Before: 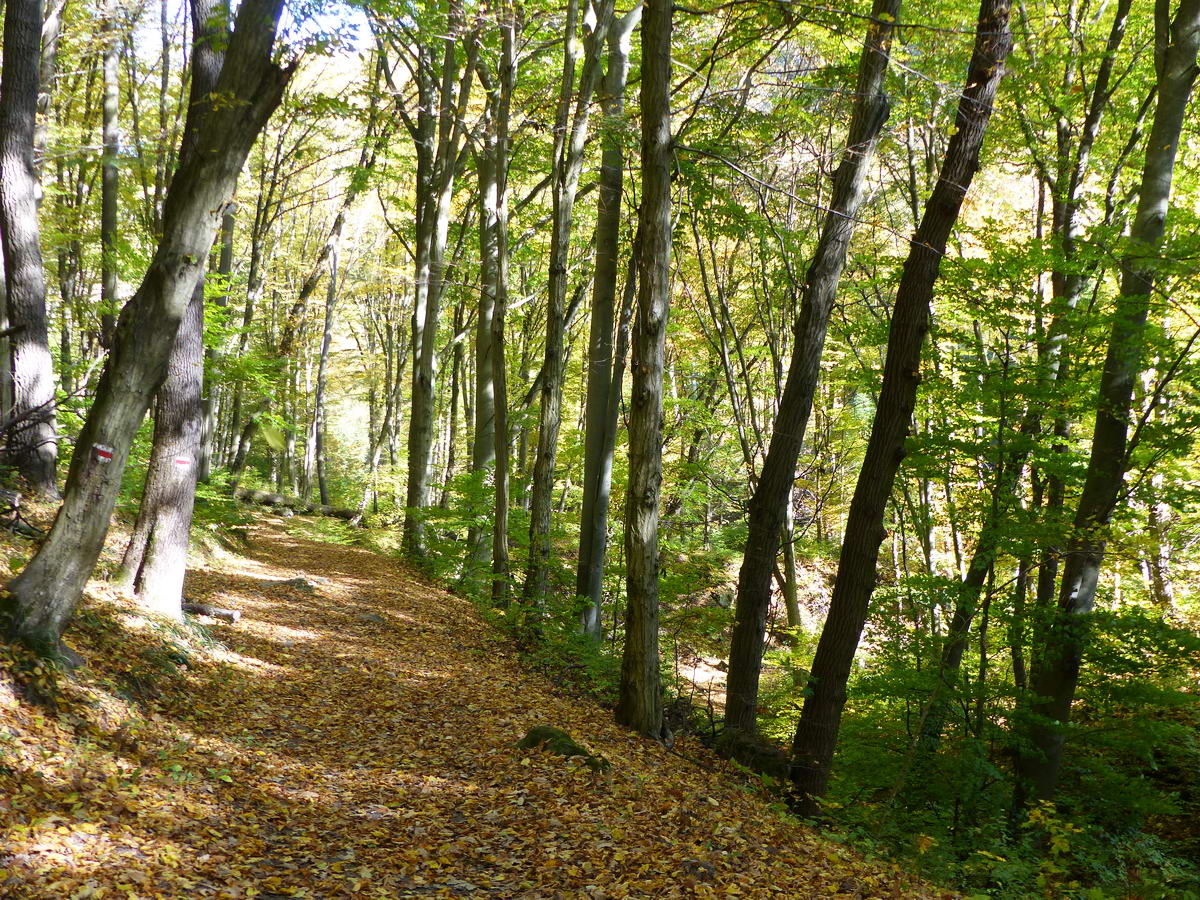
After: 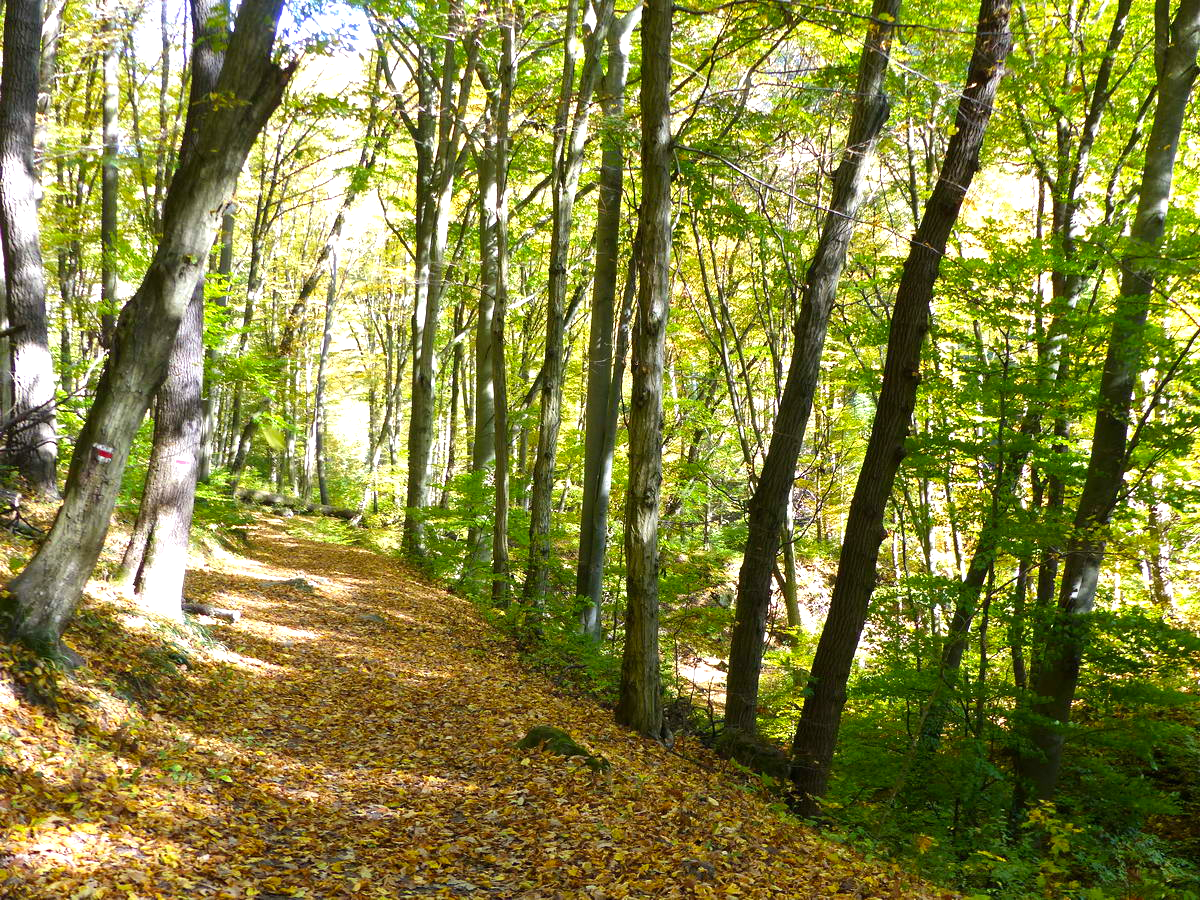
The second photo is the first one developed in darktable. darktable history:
exposure: exposure 0.559 EV, compensate highlight preservation false
color balance rgb: perceptual saturation grading › global saturation 10%, global vibrance 10%
color balance: mode lift, gamma, gain (sRGB)
